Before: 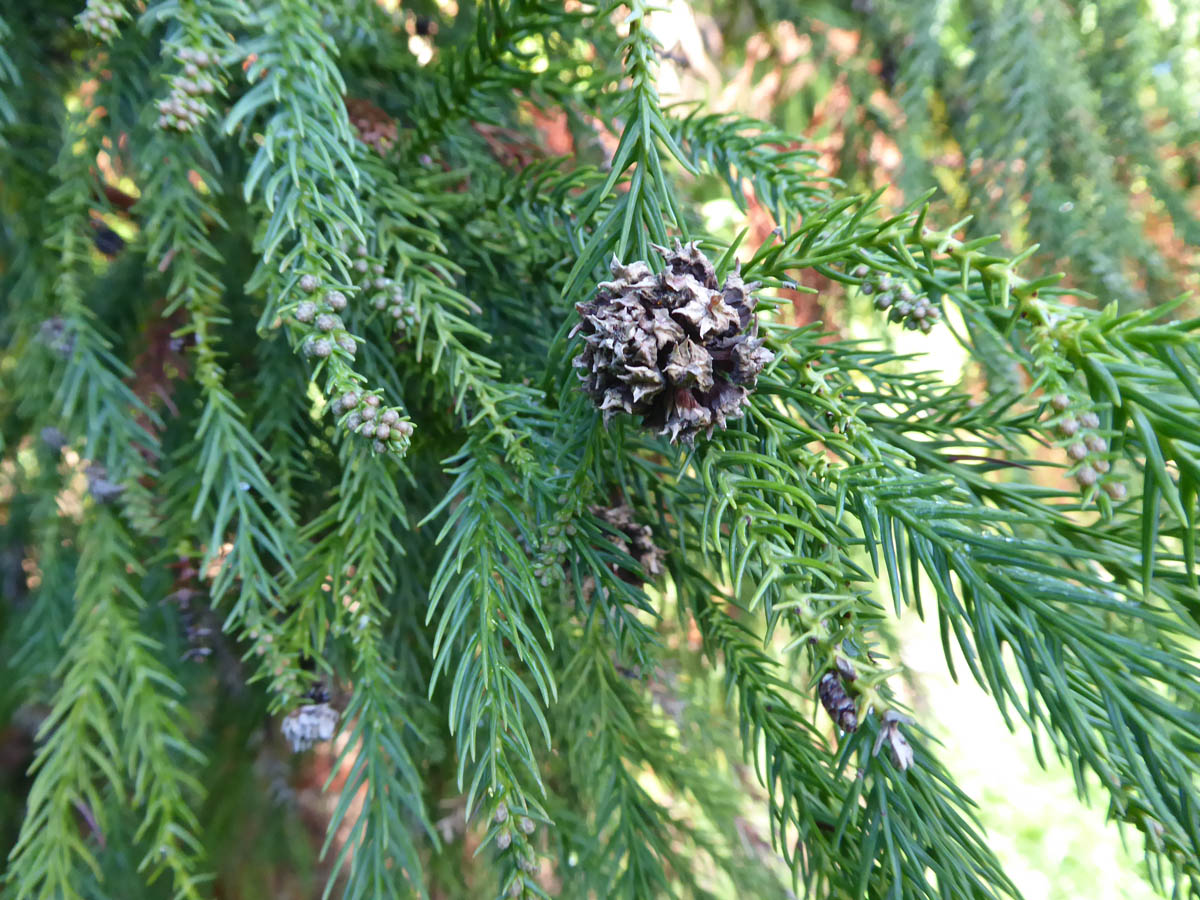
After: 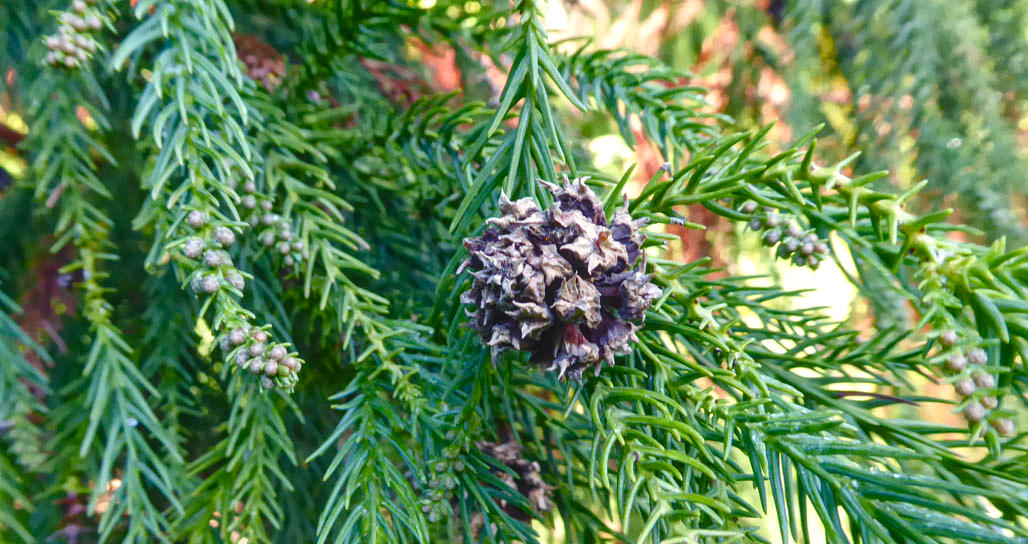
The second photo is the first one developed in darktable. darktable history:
crop and rotate: left 9.345%, top 7.22%, right 4.982%, bottom 32.331%
color balance rgb: shadows lift › chroma 3%, shadows lift › hue 280.8°, power › hue 330°, highlights gain › chroma 3%, highlights gain › hue 75.6°, global offset › luminance 0.7%, perceptual saturation grading › global saturation 20%, perceptual saturation grading › highlights -25%, perceptual saturation grading › shadows 50%, global vibrance 20.33%
white balance: red 1.004, blue 1.024
local contrast: on, module defaults
